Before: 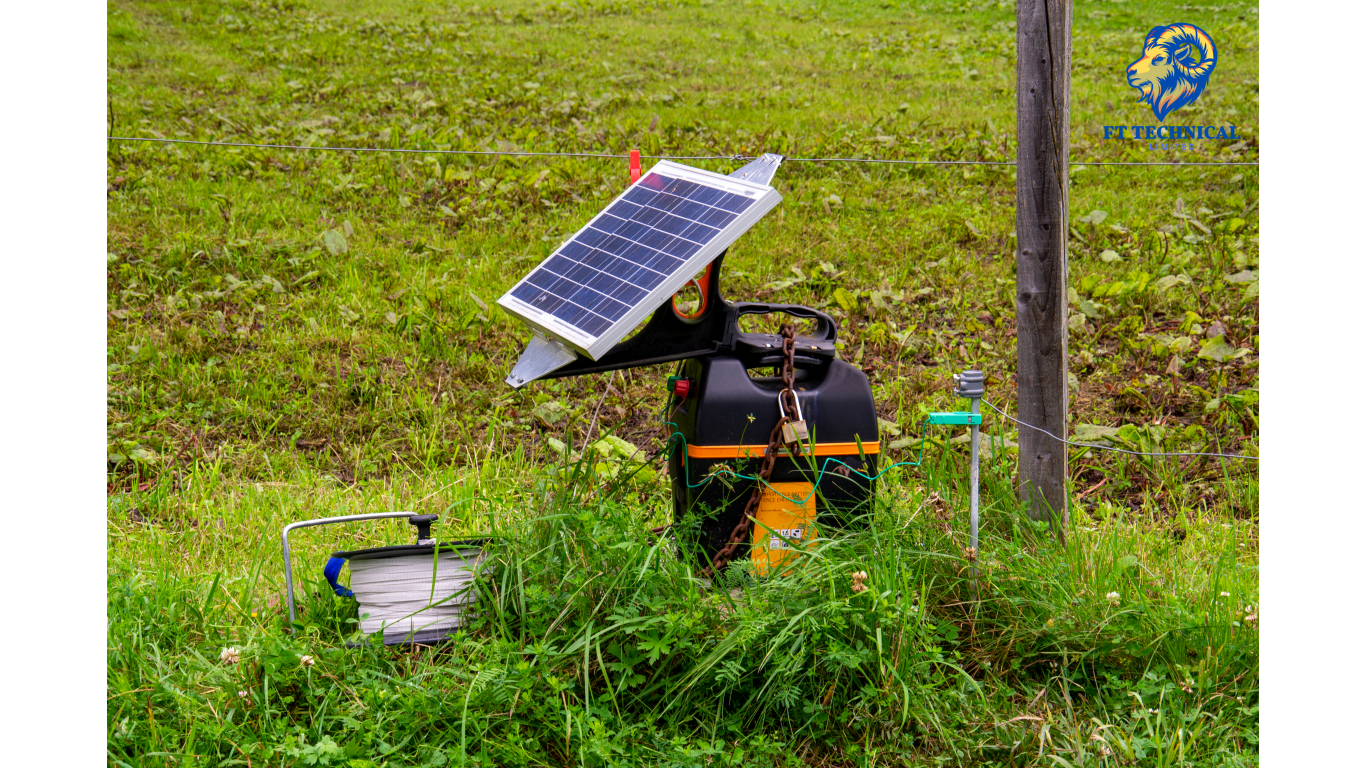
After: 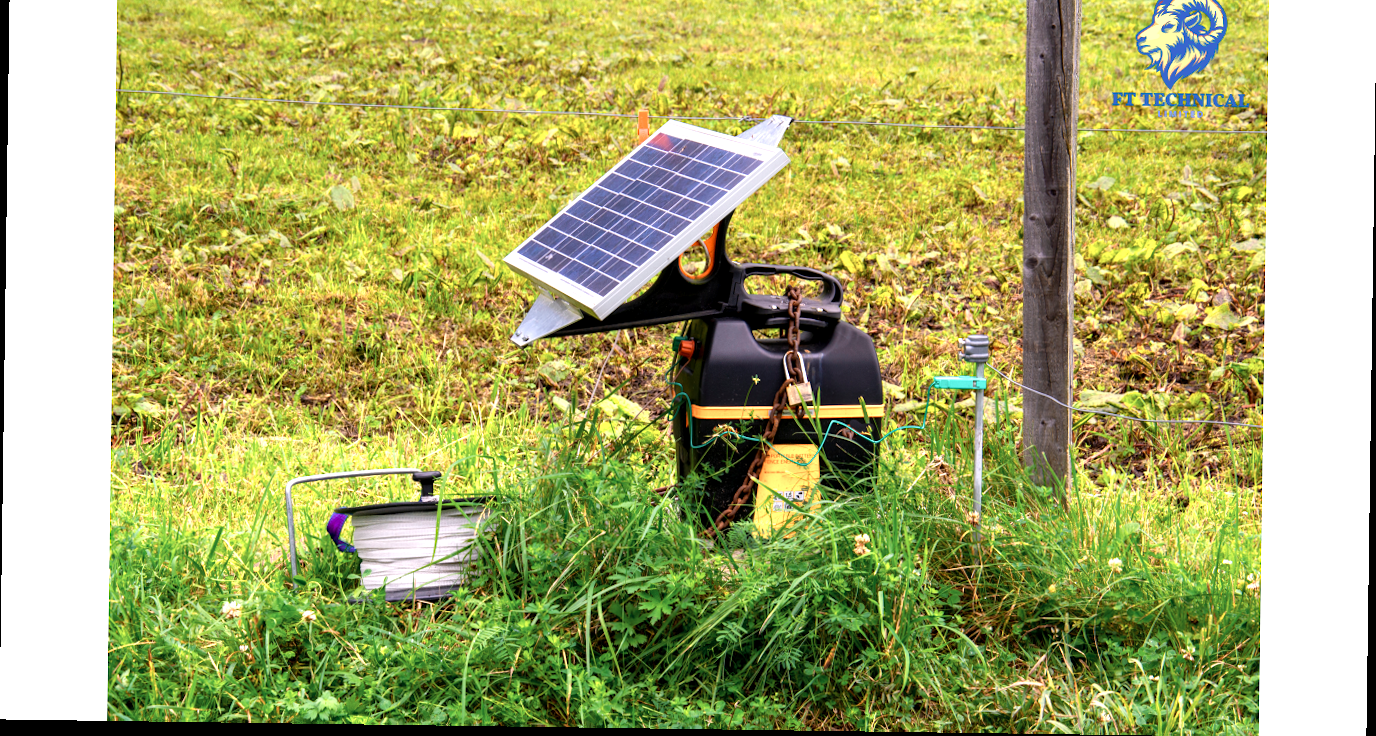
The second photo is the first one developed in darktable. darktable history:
crop and rotate: top 6.25%
exposure: black level correction 0.001, exposure 0.5 EV, compensate exposure bias true, compensate highlight preservation false
rotate and perspective: rotation 0.8°, automatic cropping off
color zones: curves: ch0 [(0.018, 0.548) (0.197, 0.654) (0.425, 0.447) (0.605, 0.658) (0.732, 0.579)]; ch1 [(0.105, 0.531) (0.224, 0.531) (0.386, 0.39) (0.618, 0.456) (0.732, 0.456) (0.956, 0.421)]; ch2 [(0.039, 0.583) (0.215, 0.465) (0.399, 0.544) (0.465, 0.548) (0.614, 0.447) (0.724, 0.43) (0.882, 0.623) (0.956, 0.632)]
